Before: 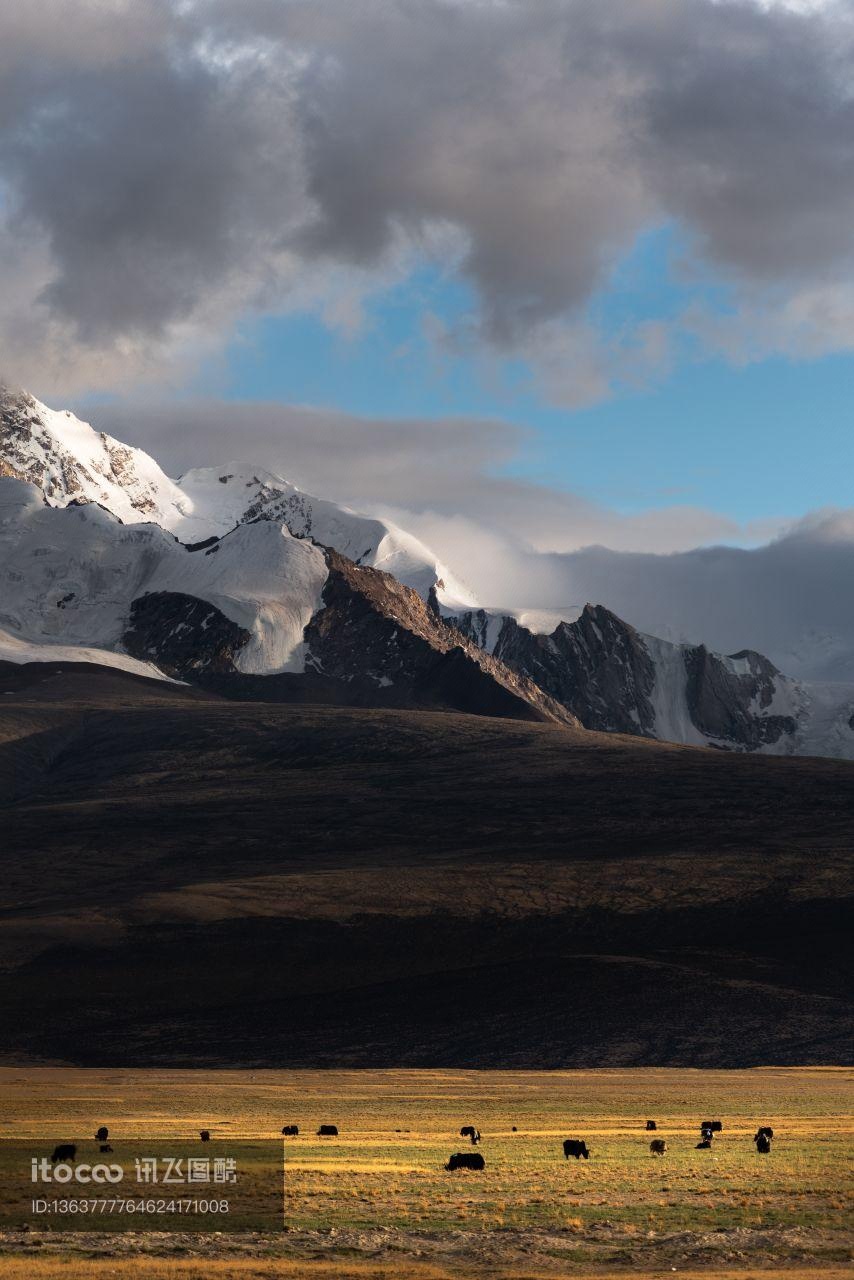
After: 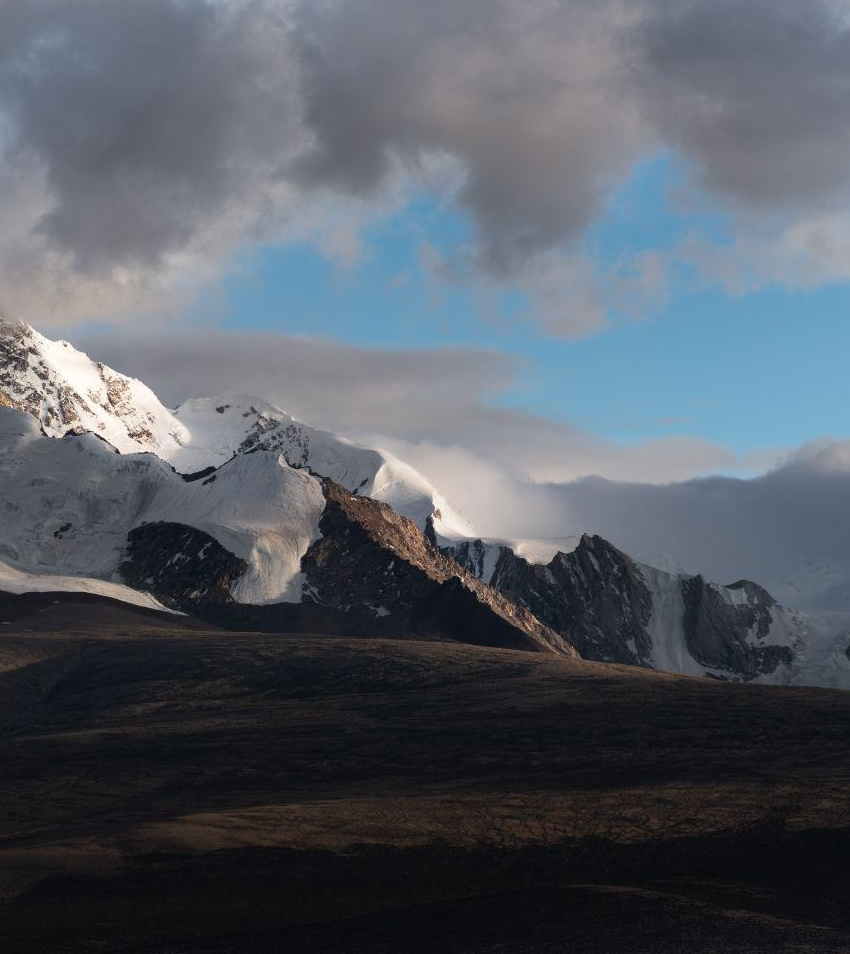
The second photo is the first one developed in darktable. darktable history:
crop: left 0.378%, top 5.545%, bottom 19.855%
color correction: highlights b* -0.051
